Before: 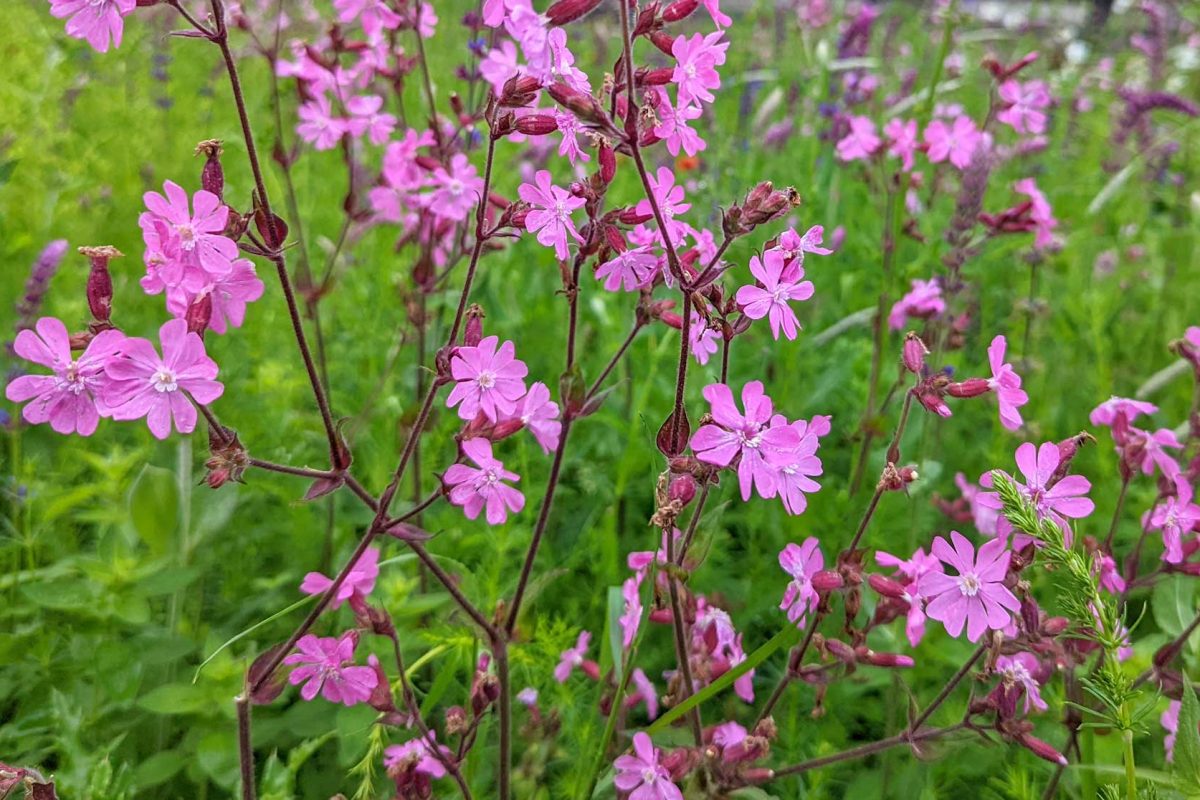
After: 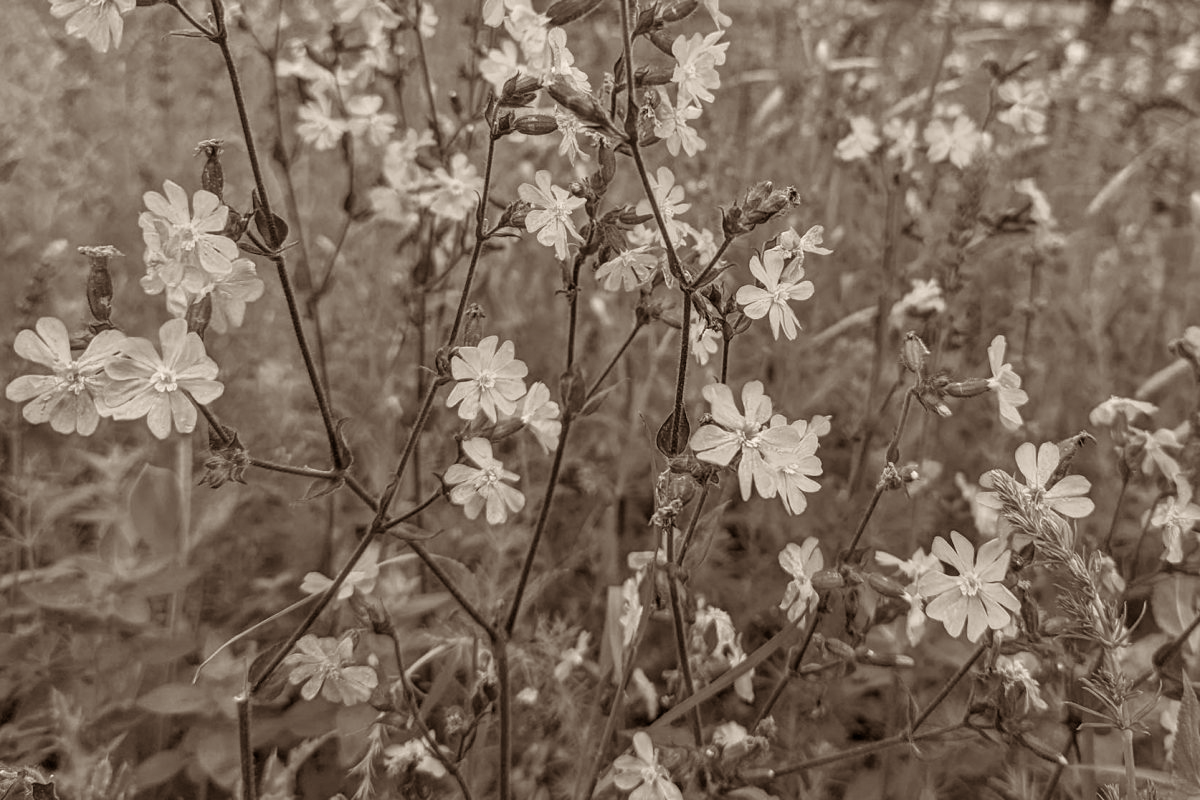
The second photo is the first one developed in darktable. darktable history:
color calibration "N&B": output gray [0.267, 0.423, 0.261, 0], illuminant same as pipeline (D50), adaptation none (bypass)
color balance rgb "Sépia rvb": shadows lift › chroma 4.41%, shadows lift › hue 27°, power › chroma 2.5%, power › hue 70°, highlights gain › chroma 1%, highlights gain › hue 27°, saturation formula JzAzBz (2021)
